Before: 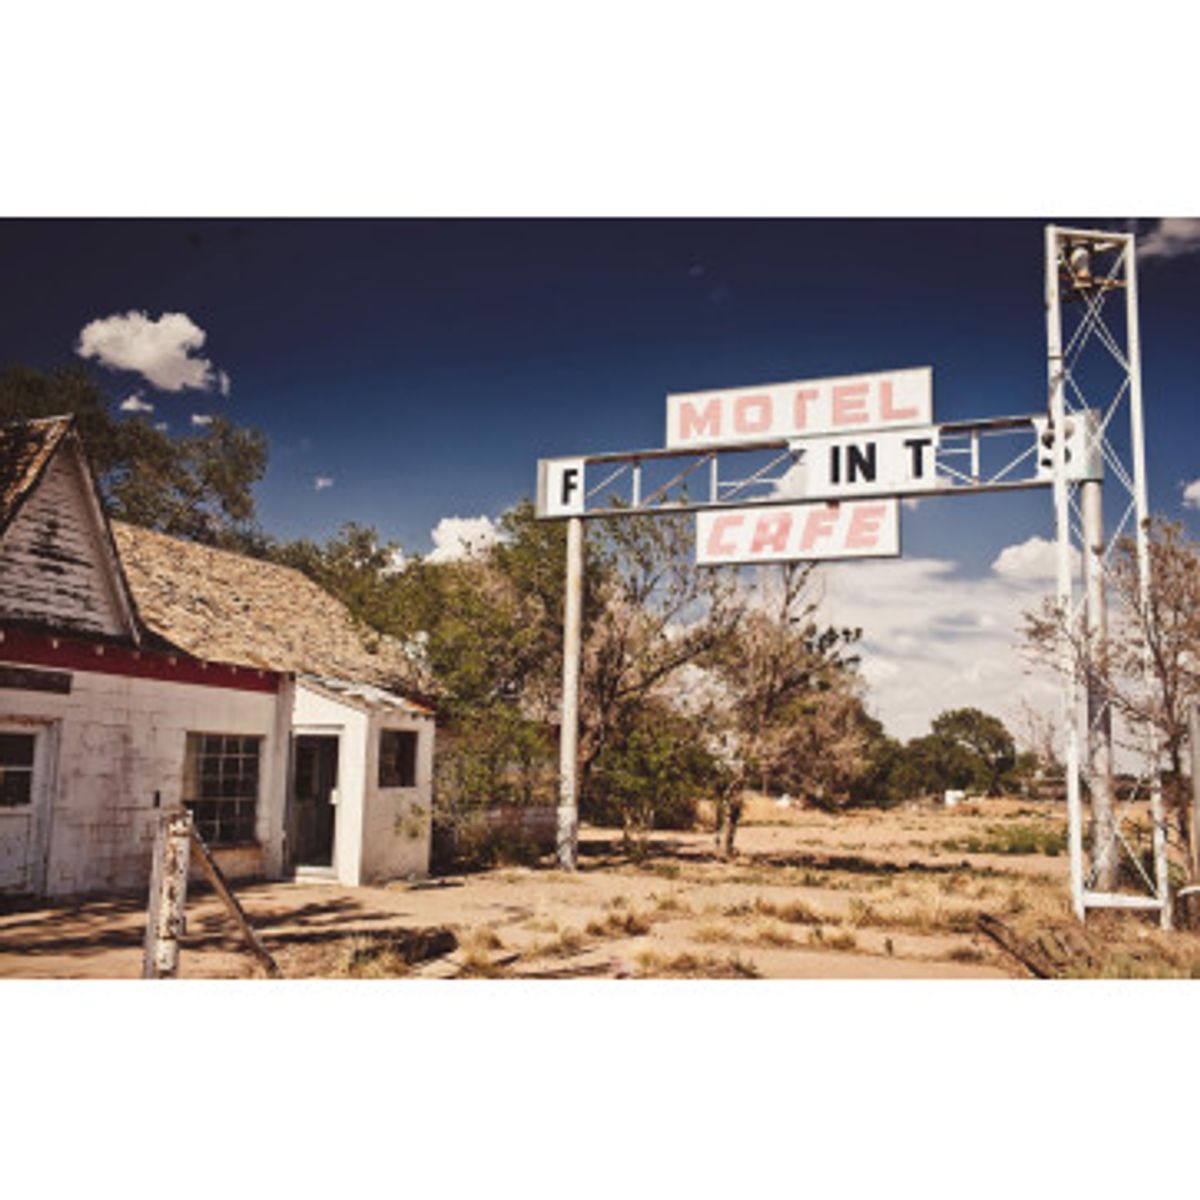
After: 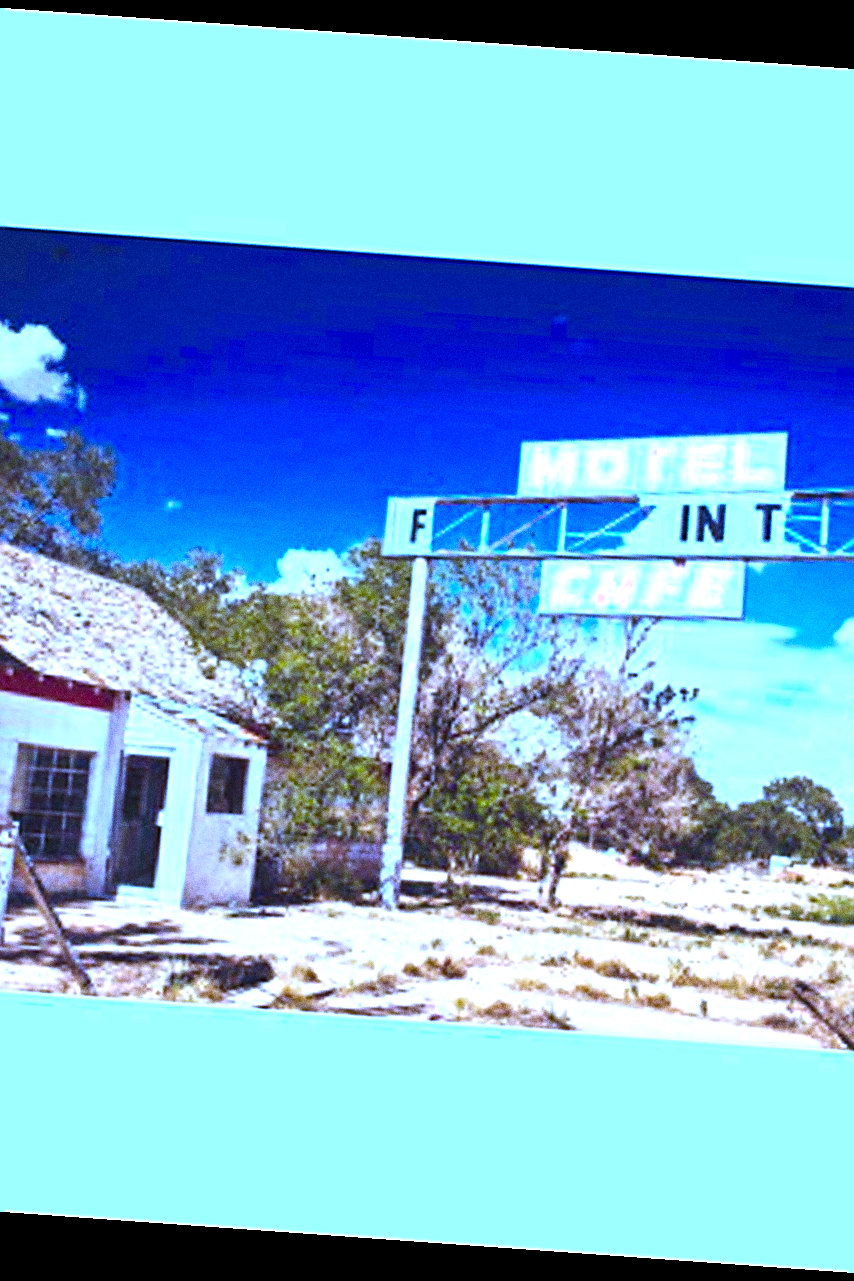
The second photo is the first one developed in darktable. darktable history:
color balance rgb: linear chroma grading › global chroma 50%, perceptual saturation grading › global saturation 2.34%, global vibrance 6.64%, contrast 12.71%, saturation formula JzAzBz (2021)
exposure: exposure 1.137 EV, compensate highlight preservation false
rotate and perspective: rotation 4.1°, automatic cropping off
crop and rotate: left 15.754%, right 17.579%
sharpen: radius 1.864, amount 0.398, threshold 1.271
grain: coarseness 0.09 ISO, strength 40%
white balance: red 0.766, blue 1.537
